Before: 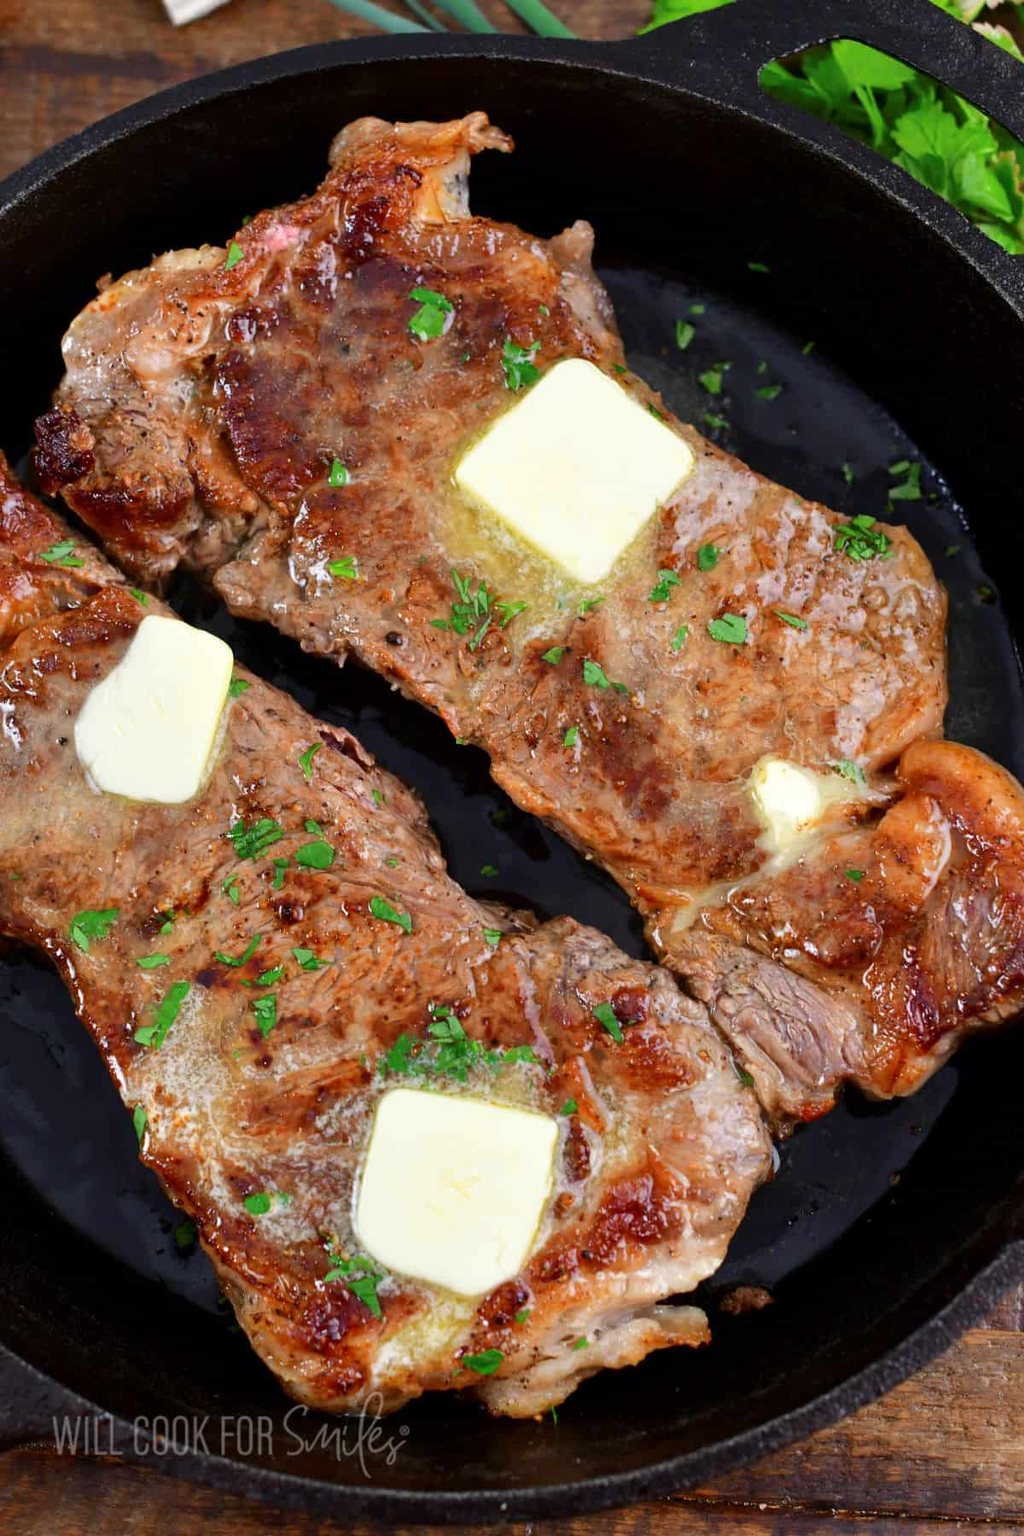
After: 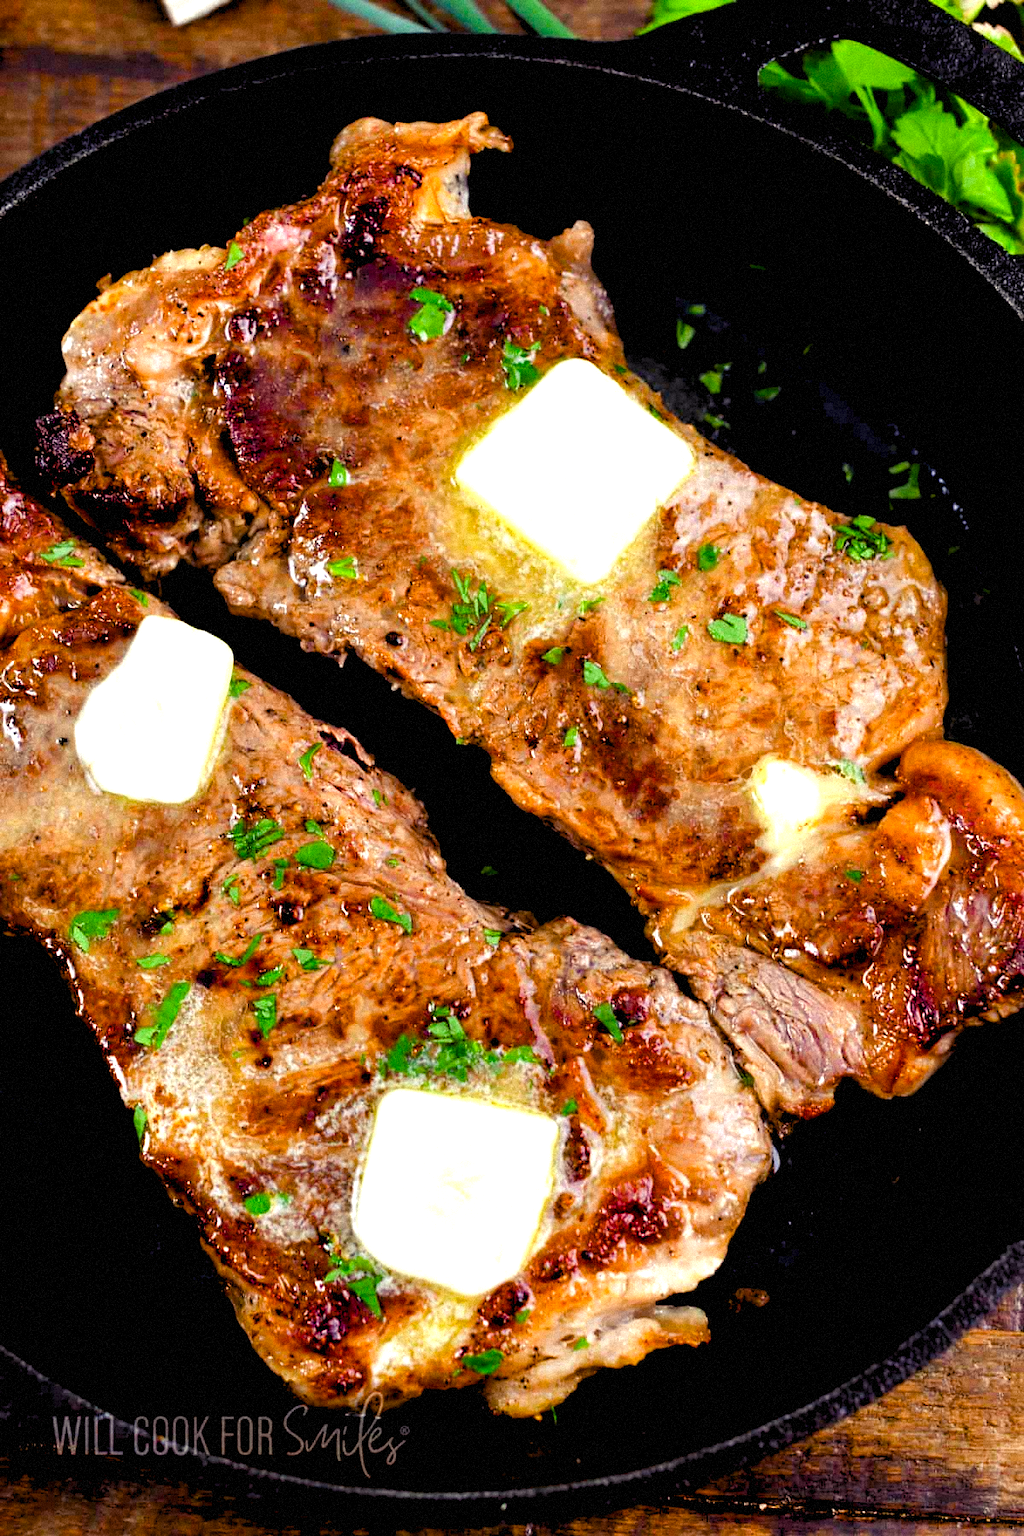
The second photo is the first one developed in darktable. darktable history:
rgb levels: levels [[0.01, 0.419, 0.839], [0, 0.5, 1], [0, 0.5, 1]]
color balance rgb: shadows lift › luminance -21.66%, shadows lift › chroma 6.57%, shadows lift › hue 270°, power › chroma 0.68%, power › hue 60°, highlights gain › luminance 6.08%, highlights gain › chroma 1.33%, highlights gain › hue 90°, global offset › luminance -0.87%, perceptual saturation grading › global saturation 26.86%, perceptual saturation grading › highlights -28.39%, perceptual saturation grading › mid-tones 15.22%, perceptual saturation grading › shadows 33.98%, perceptual brilliance grading › highlights 10%, perceptual brilliance grading › mid-tones 5%
grain: mid-tones bias 0%
